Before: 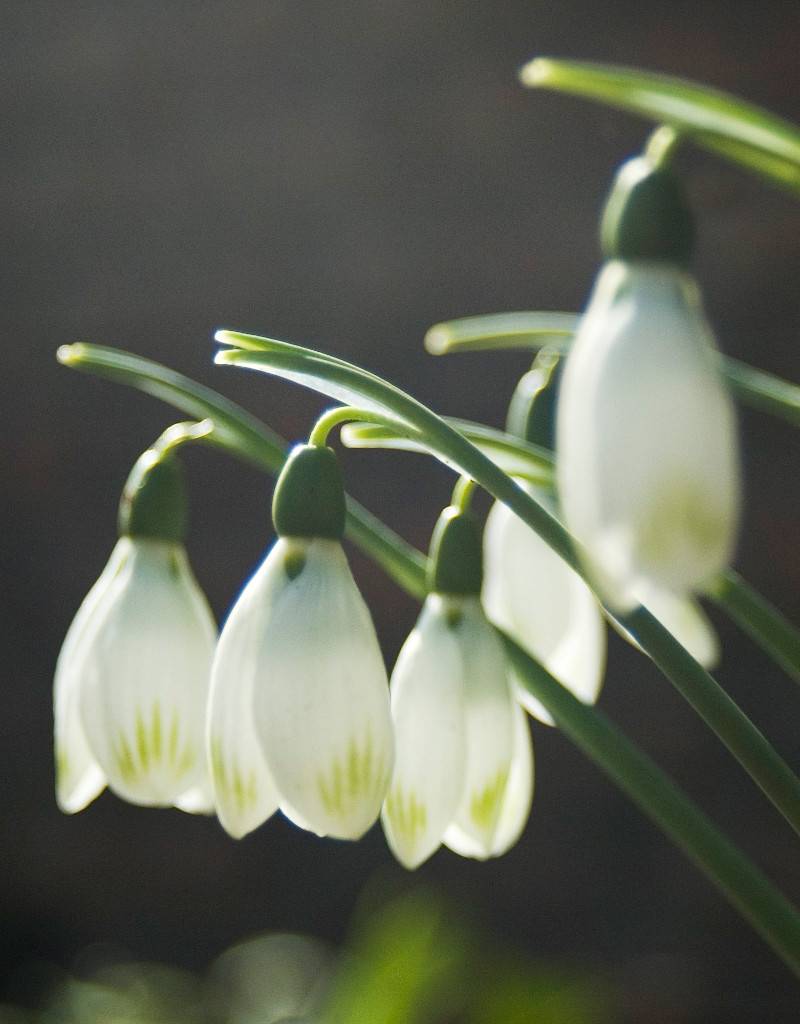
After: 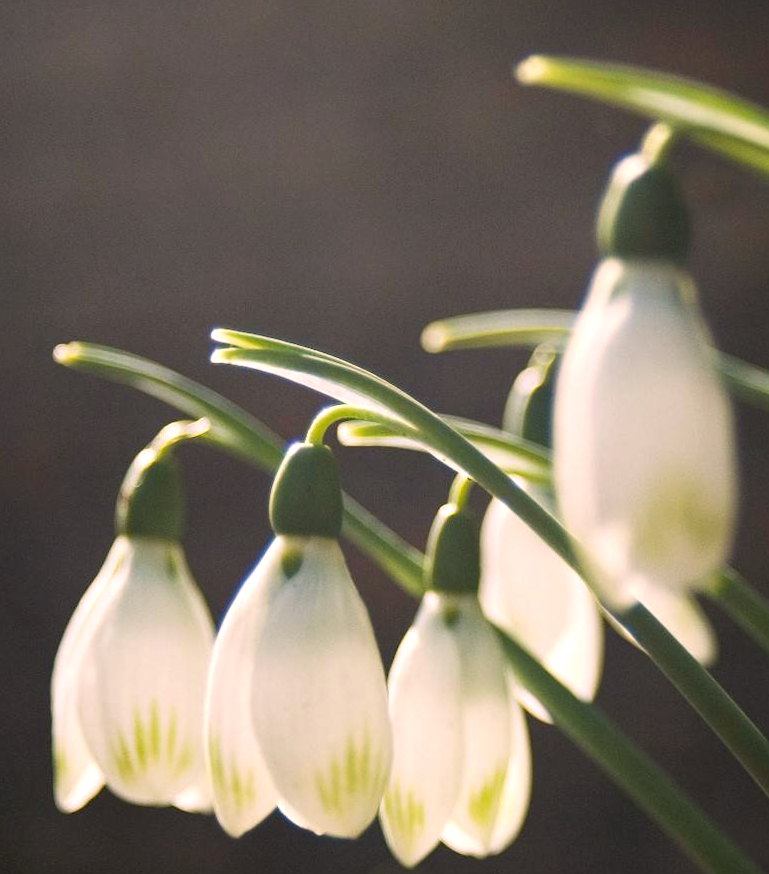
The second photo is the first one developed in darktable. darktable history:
exposure: exposure 0.2 EV, compensate highlight preservation false
crop and rotate: angle 0.2°, left 0.275%, right 3.127%, bottom 14.18%
color correction: highlights a* 12.23, highlights b* 5.41
